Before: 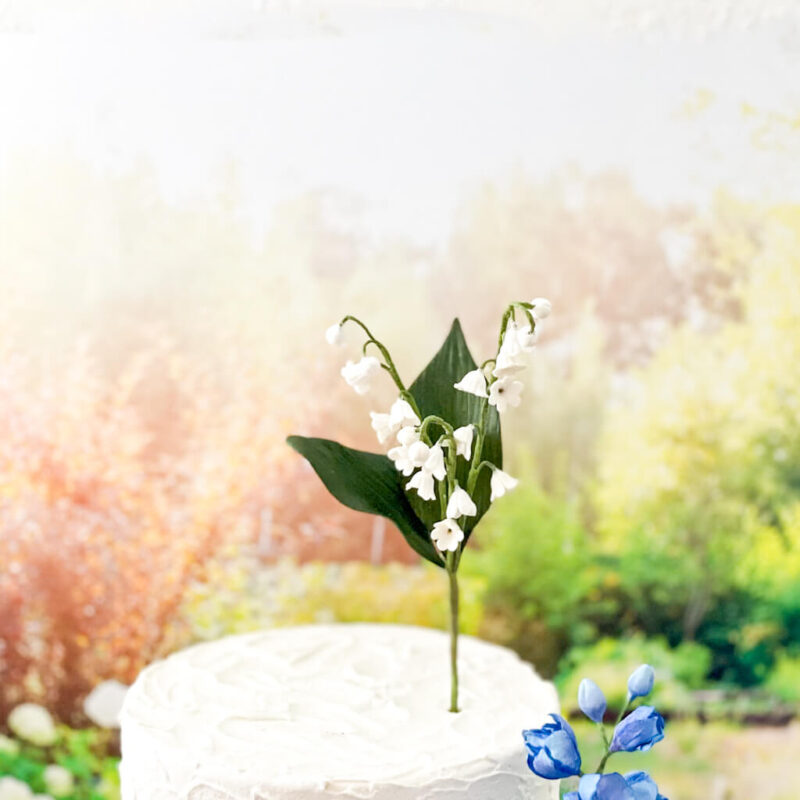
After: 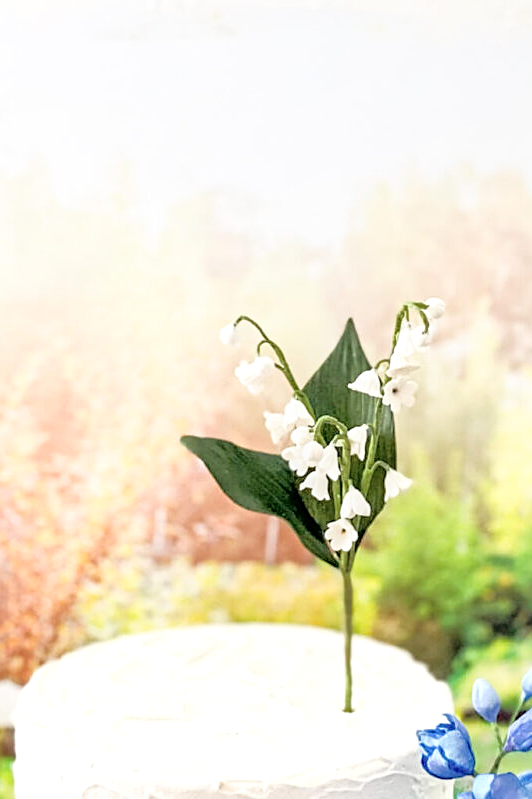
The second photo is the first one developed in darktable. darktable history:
local contrast: detail 130%
crop and rotate: left 13.439%, right 19.955%
tone curve: curves: ch0 [(0, 0) (0.003, 0.03) (0.011, 0.03) (0.025, 0.033) (0.044, 0.038) (0.069, 0.057) (0.1, 0.109) (0.136, 0.174) (0.177, 0.243) (0.224, 0.313) (0.277, 0.391) (0.335, 0.464) (0.399, 0.515) (0.468, 0.563) (0.543, 0.616) (0.623, 0.679) (0.709, 0.766) (0.801, 0.865) (0.898, 0.948) (1, 1)], color space Lab, independent channels, preserve colors none
sharpen: radius 2.201, amount 0.383, threshold 0.22
